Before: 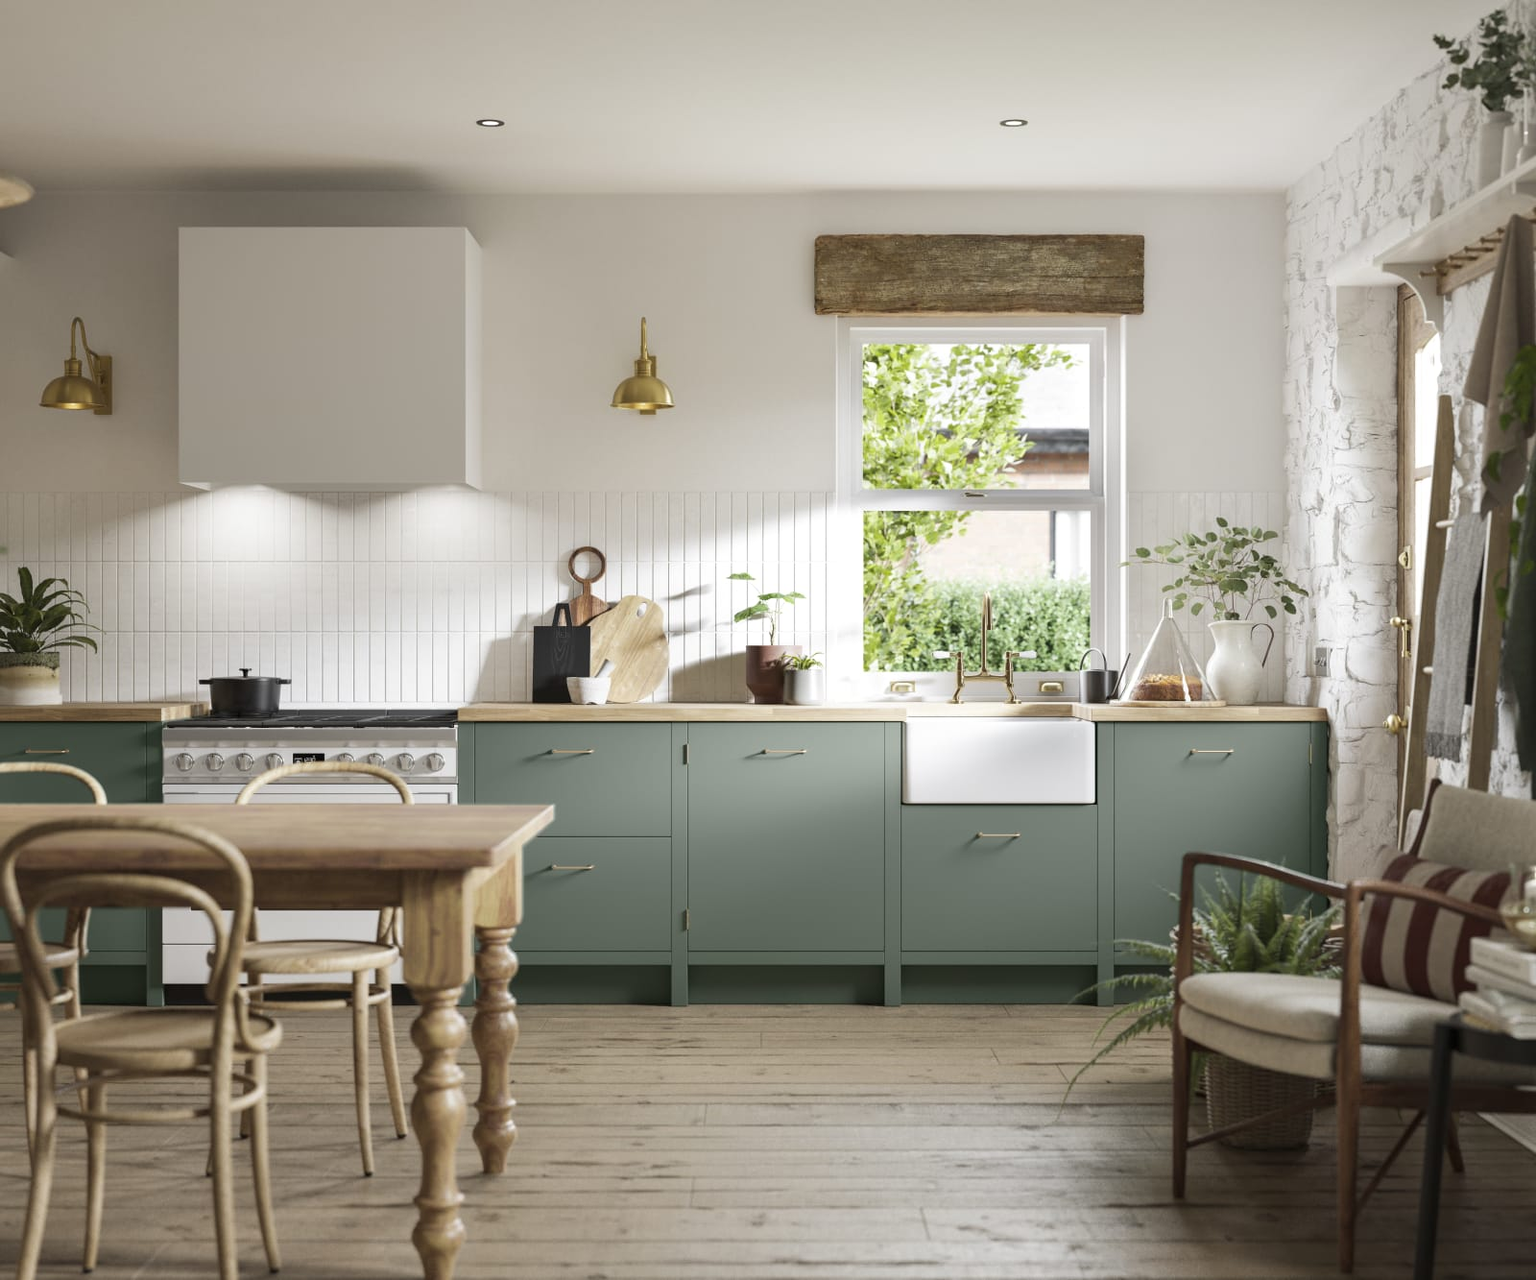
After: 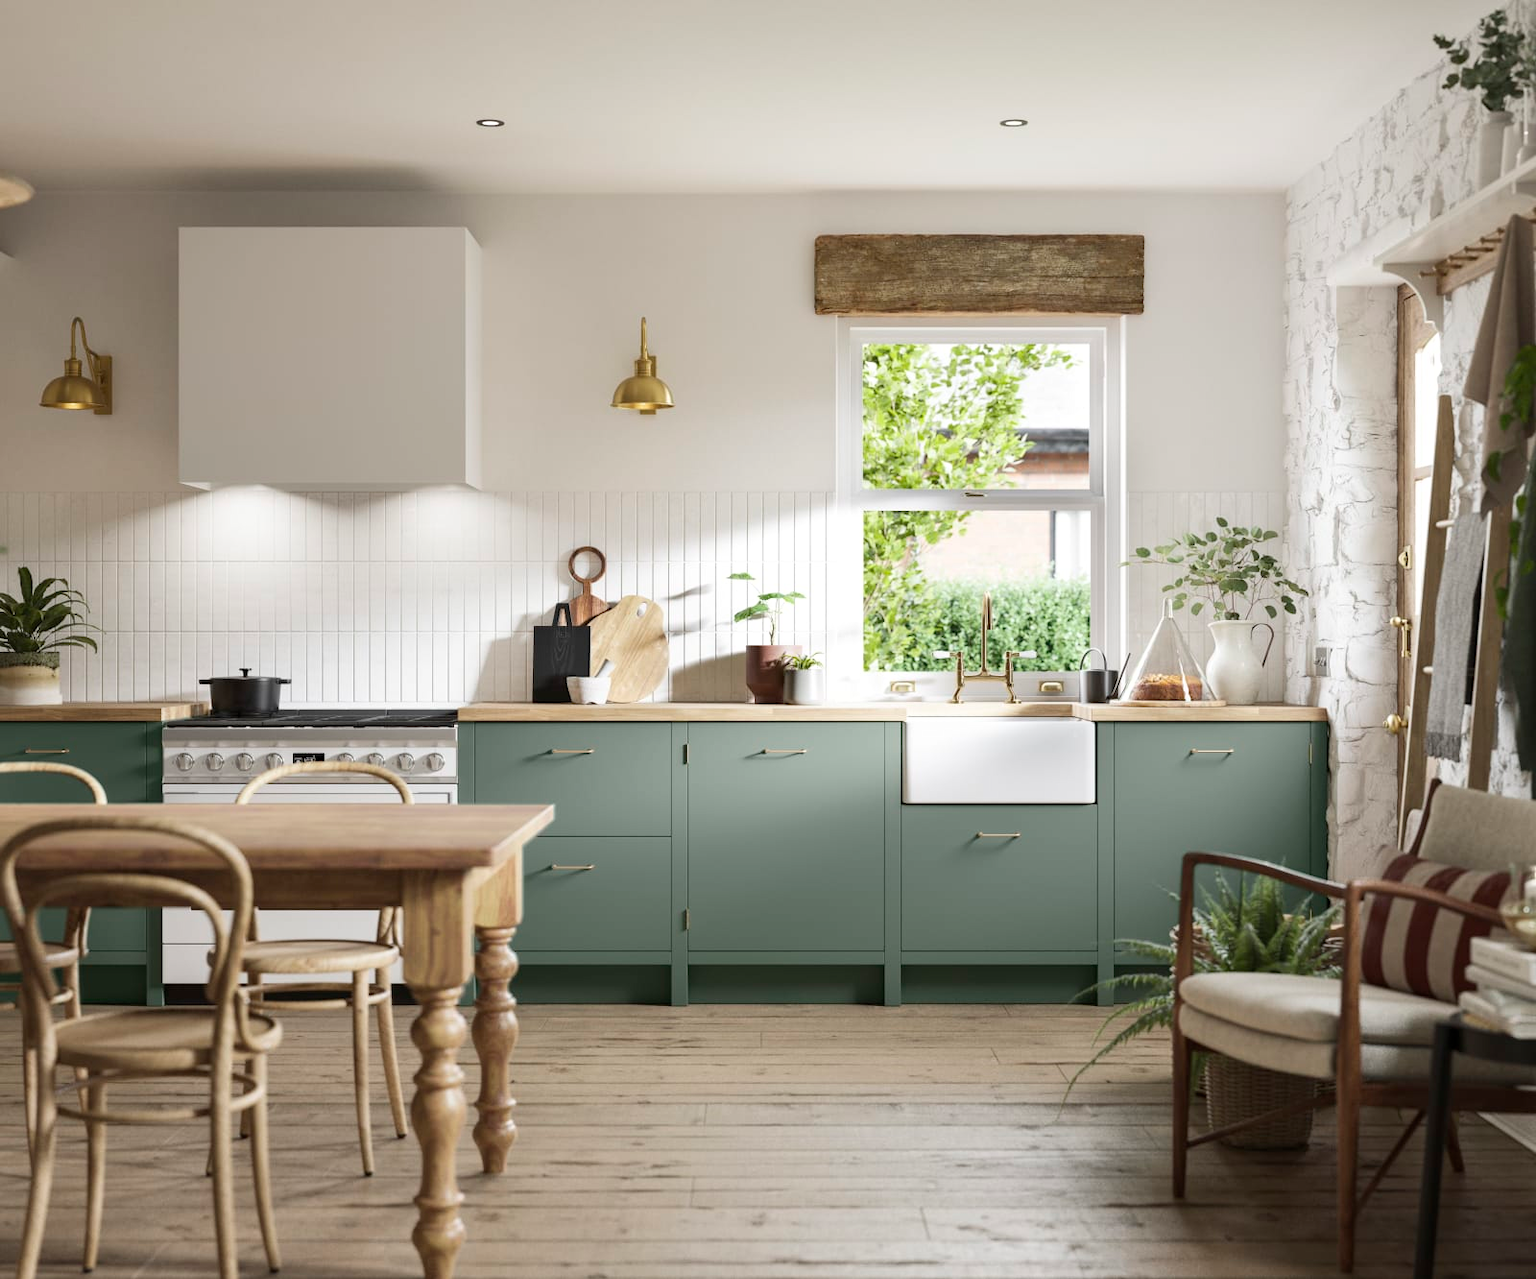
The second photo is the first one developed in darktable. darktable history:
contrast brightness saturation: contrast 0.102, brightness 0.024, saturation 0.024
